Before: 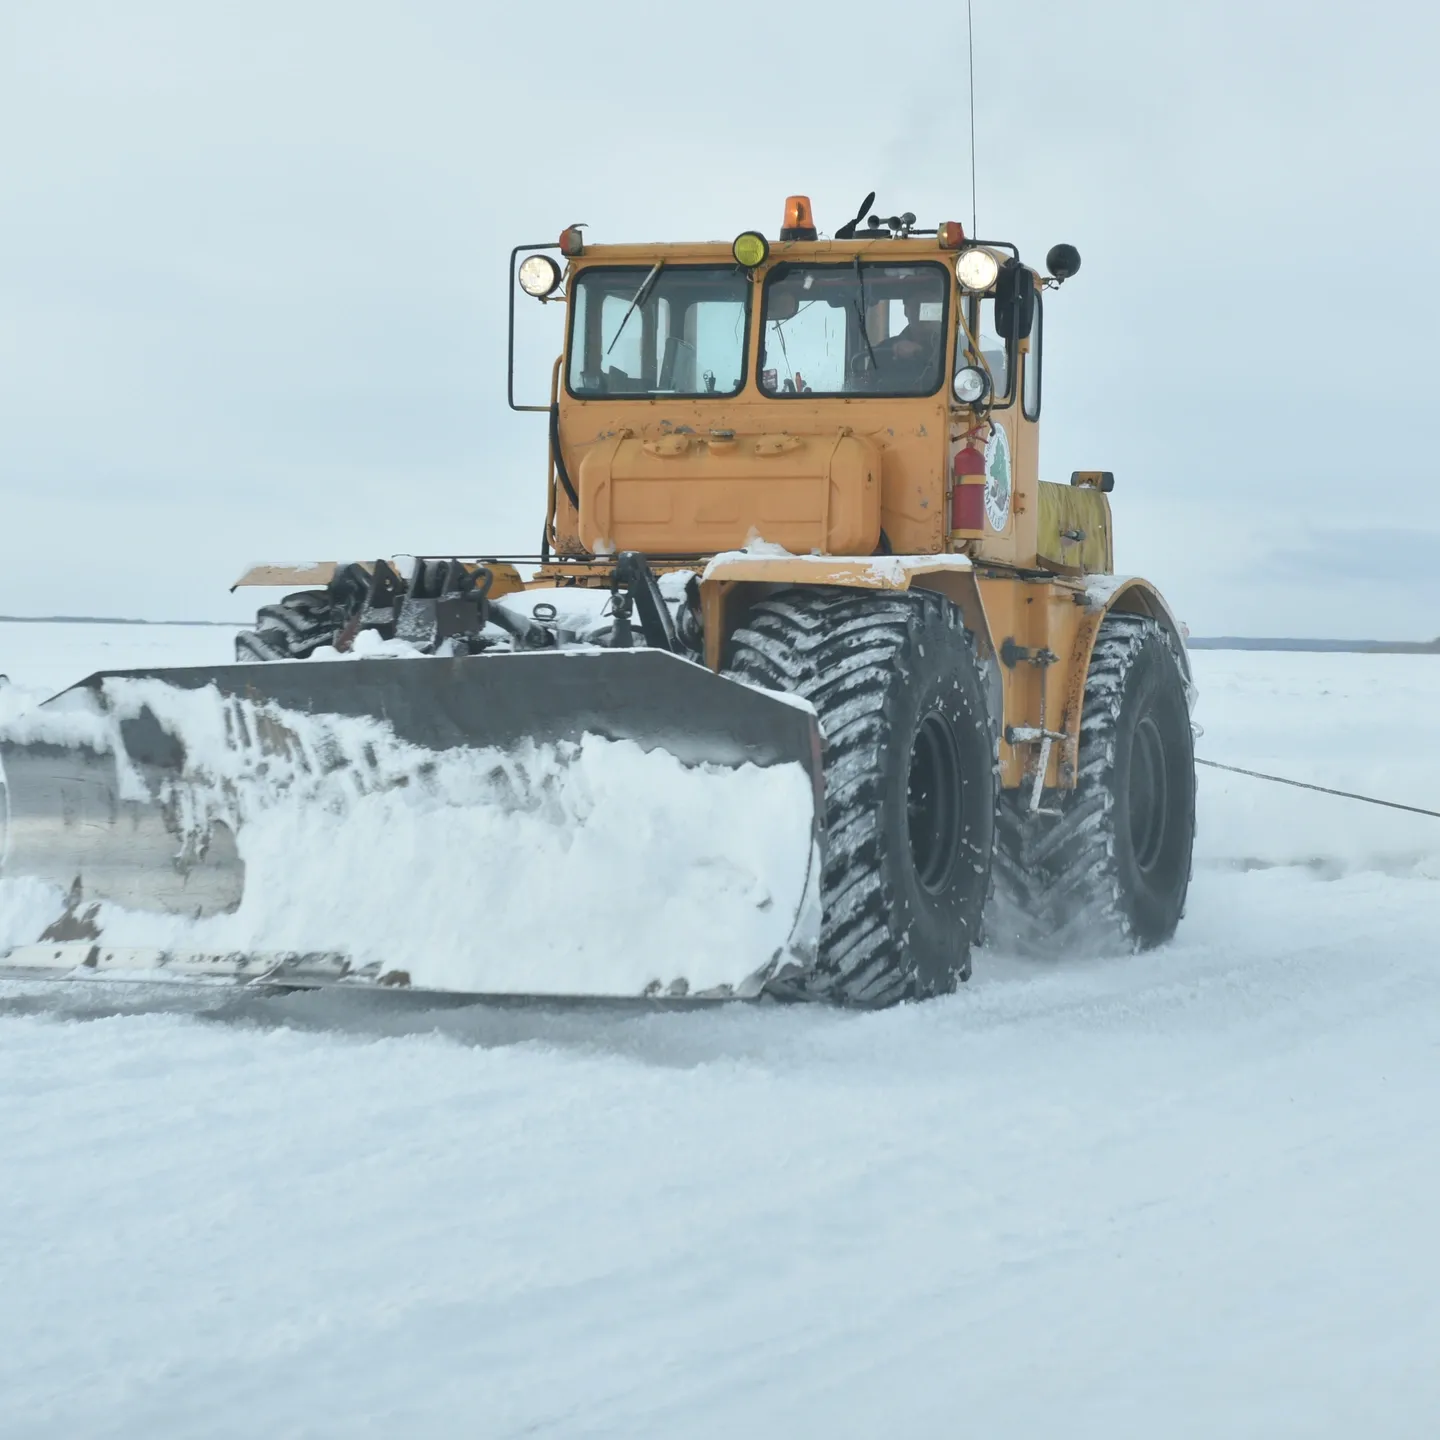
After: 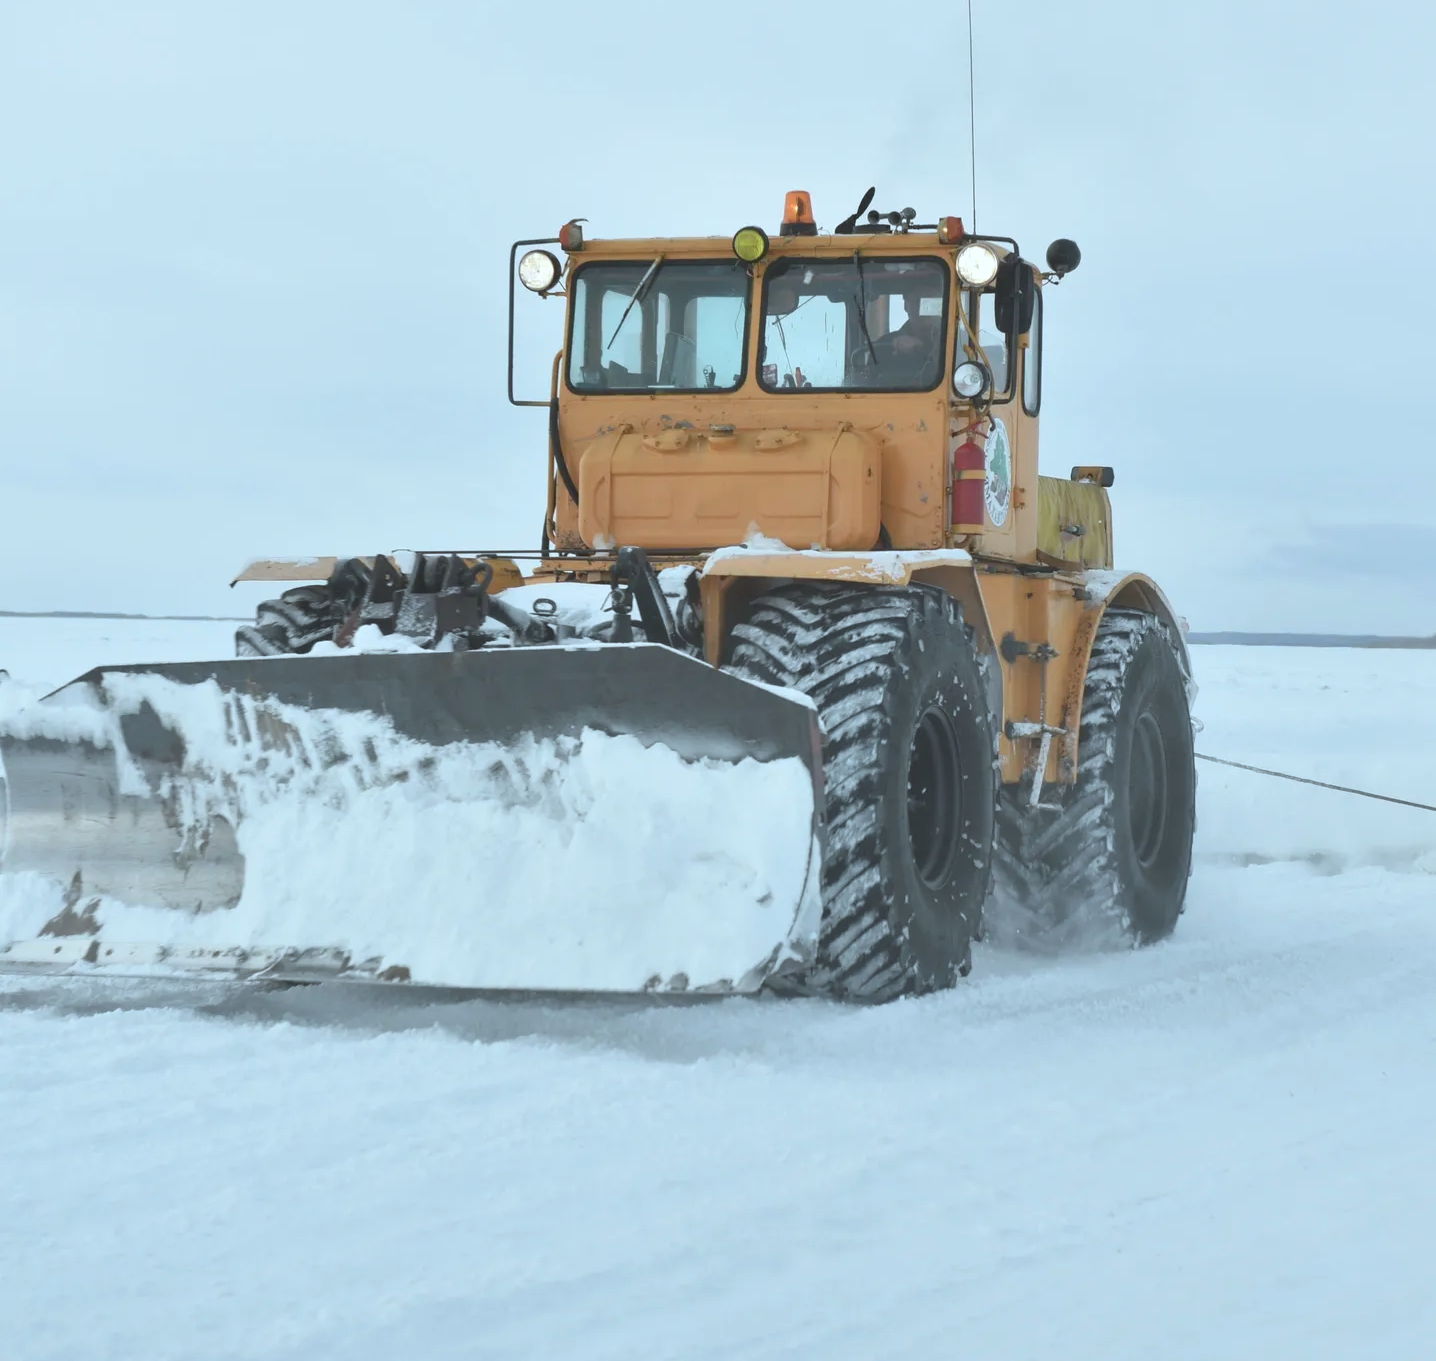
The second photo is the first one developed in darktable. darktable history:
color correction: highlights a* -3.37, highlights b* -6.99, shadows a* 3.24, shadows b* 5.36
crop: top 0.368%, right 0.257%, bottom 5.092%
